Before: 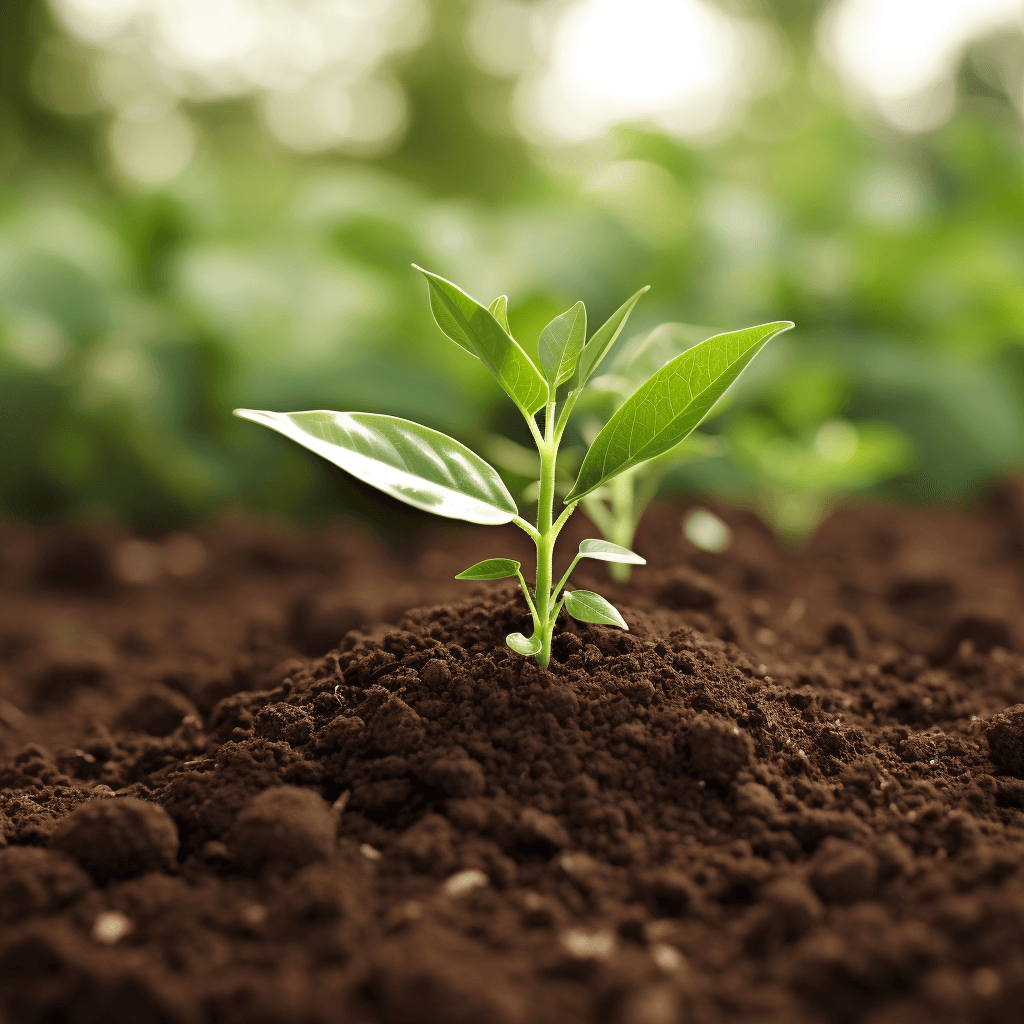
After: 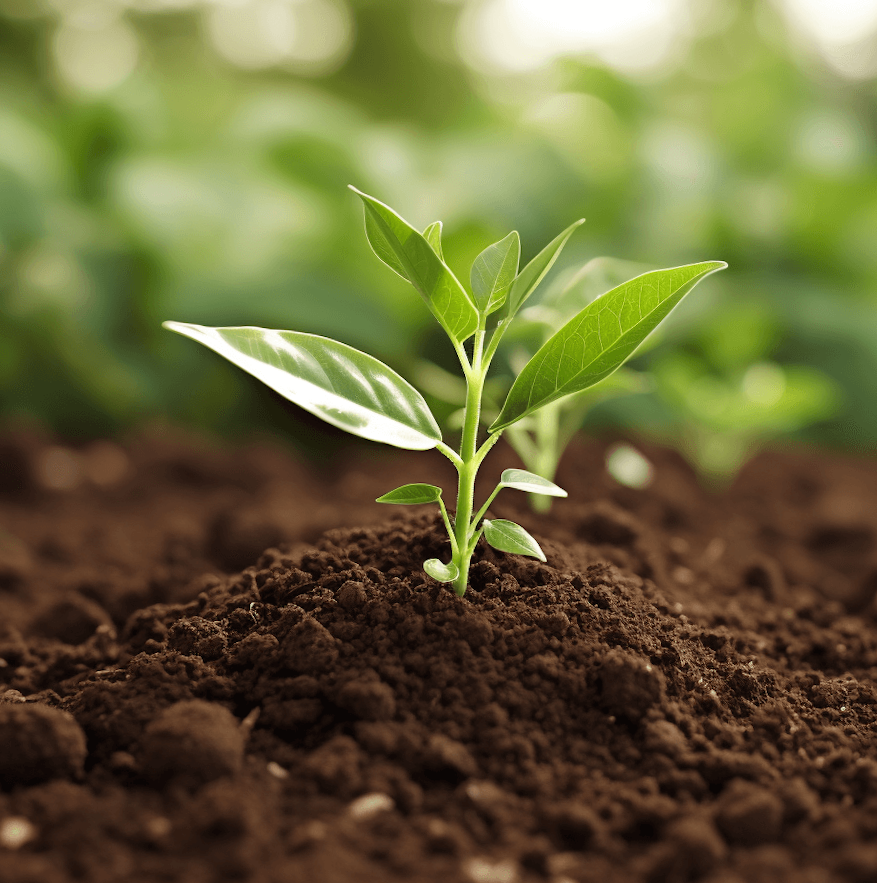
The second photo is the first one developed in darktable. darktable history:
crop and rotate: angle -2.89°, left 5.371%, top 5.172%, right 4.741%, bottom 4.285%
